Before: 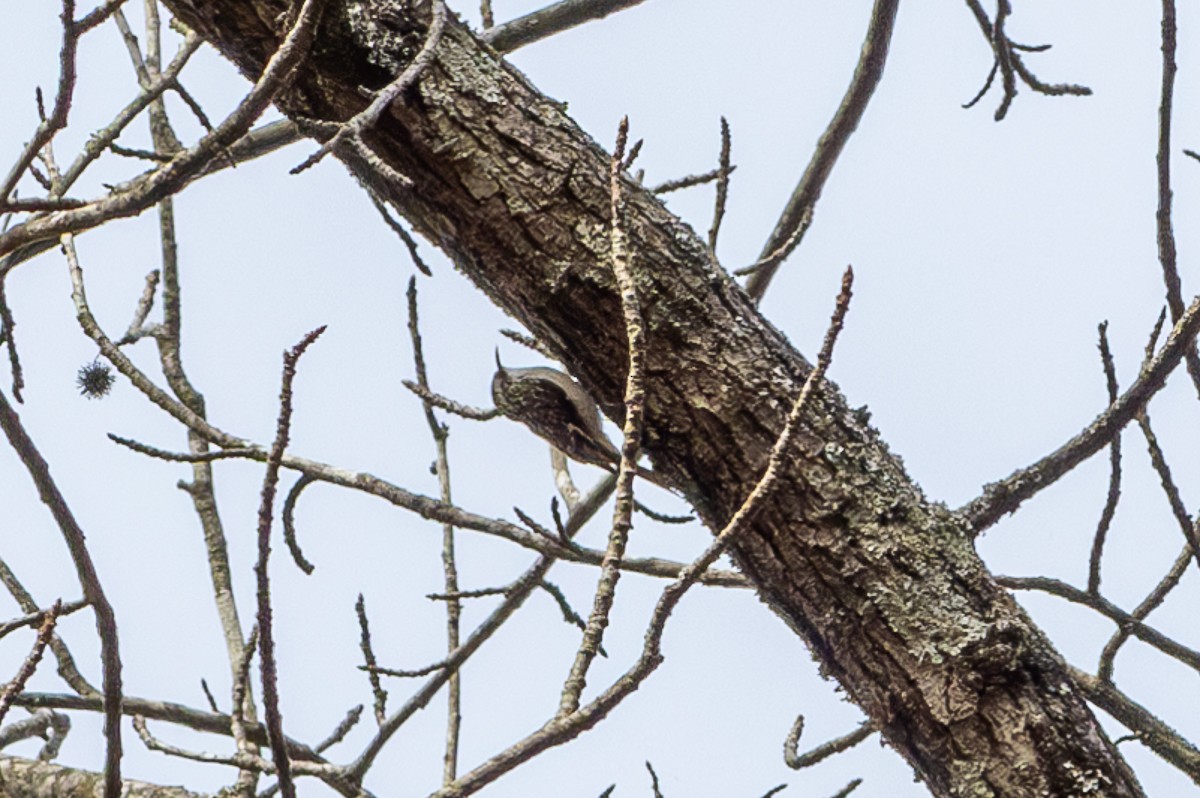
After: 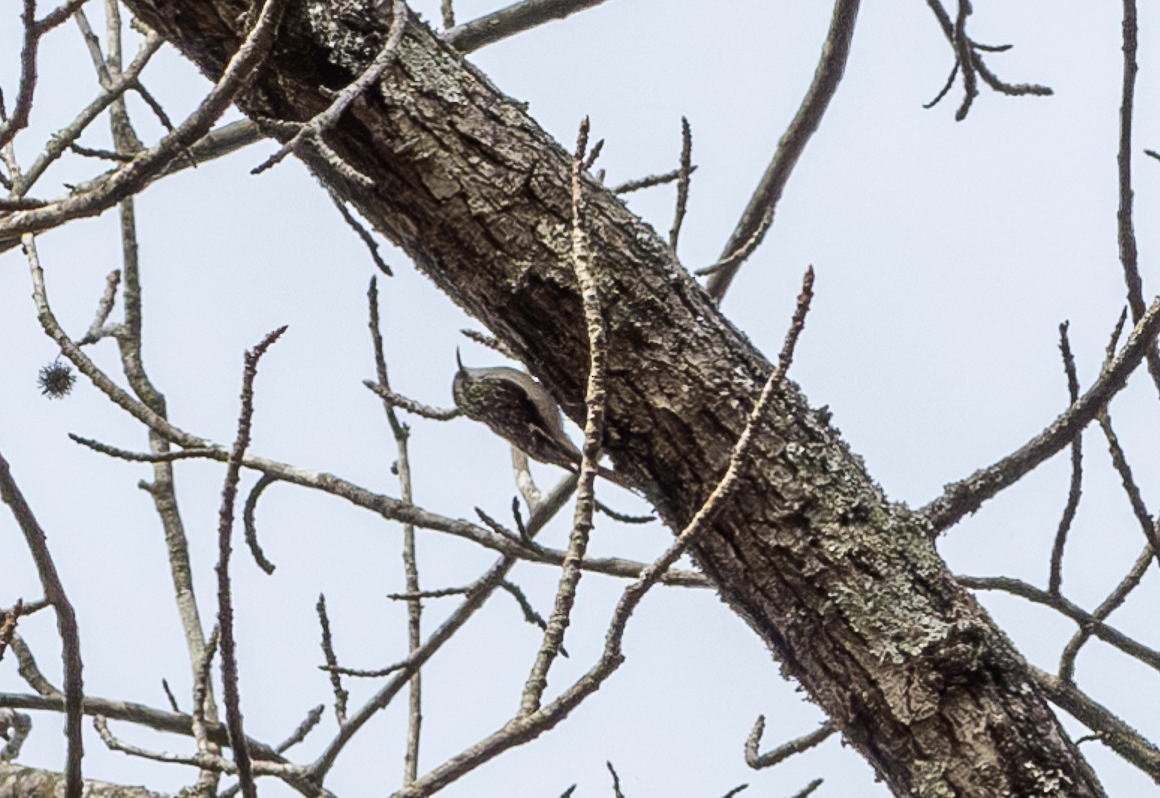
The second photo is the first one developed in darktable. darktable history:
color correction: highlights b* -0.051, saturation 0.834
crop and rotate: left 3.26%
